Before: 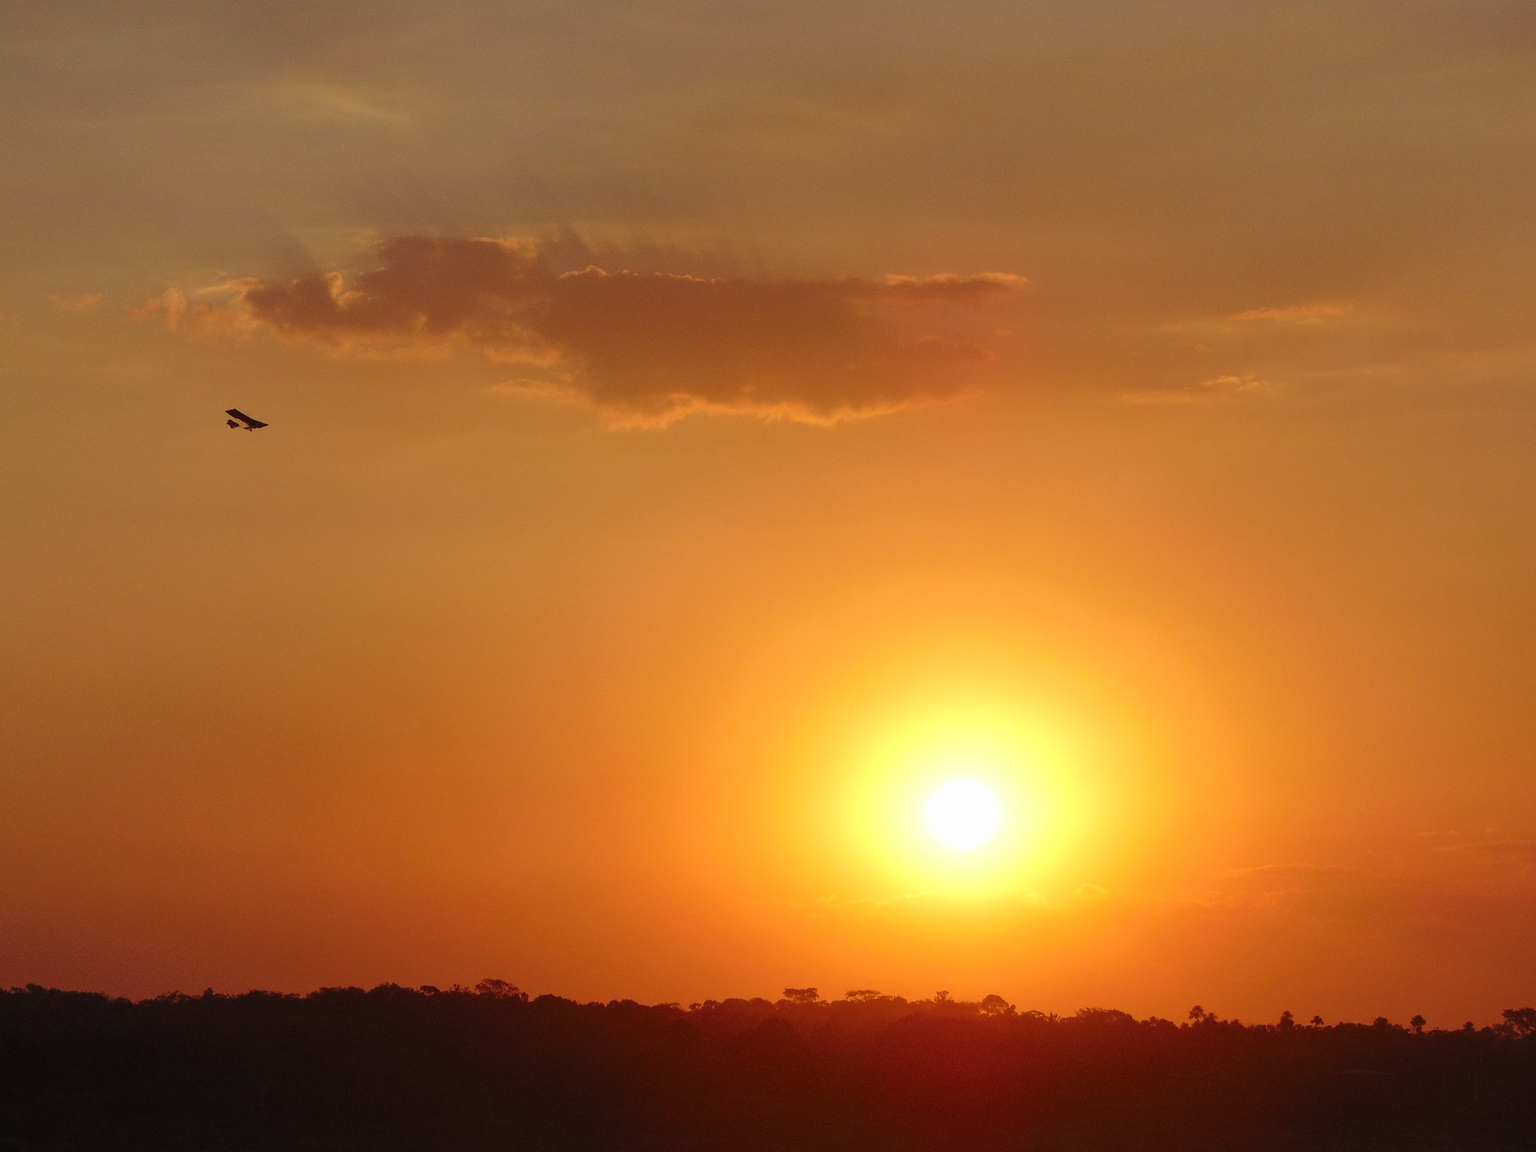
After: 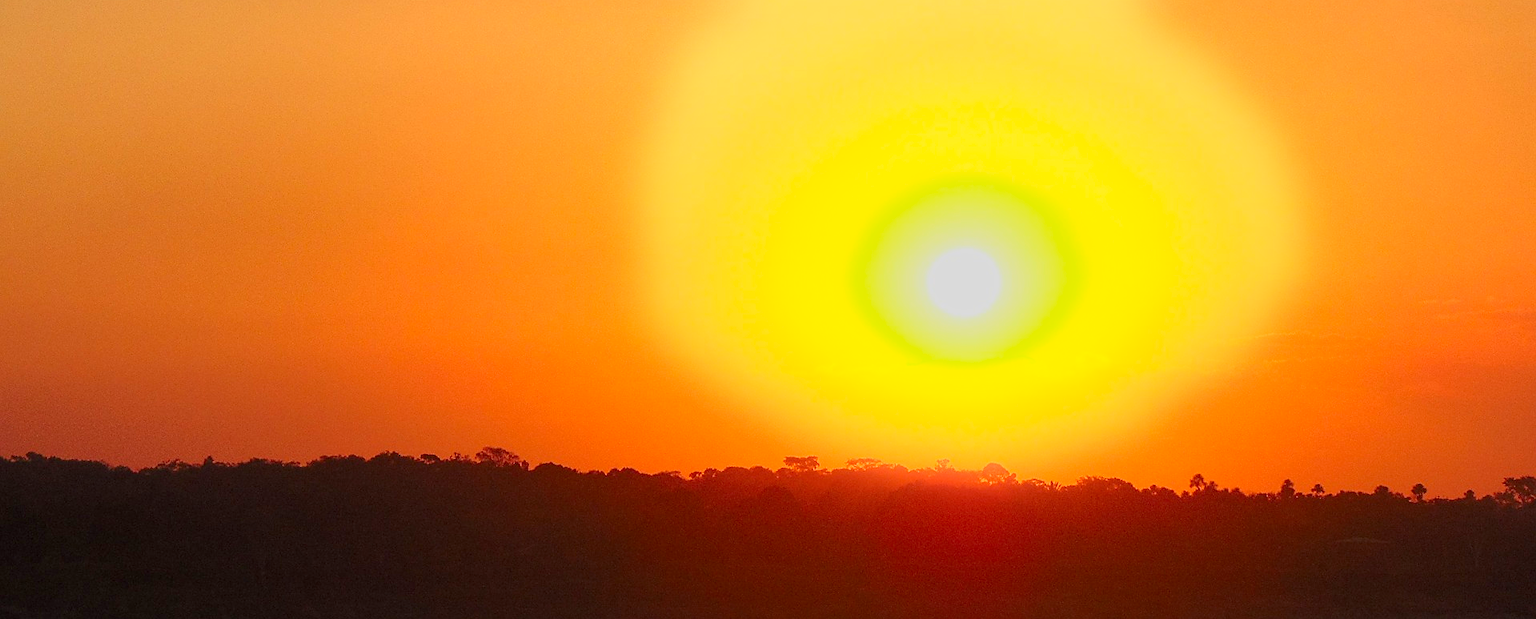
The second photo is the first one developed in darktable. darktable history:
exposure: black level correction 0.001, exposure 1 EV, compensate highlight preservation false
bloom: size 5%, threshold 95%, strength 15%
vibrance: on, module defaults
sharpen: radius 1.864, amount 0.398, threshold 1.271
crop and rotate: top 46.237%
